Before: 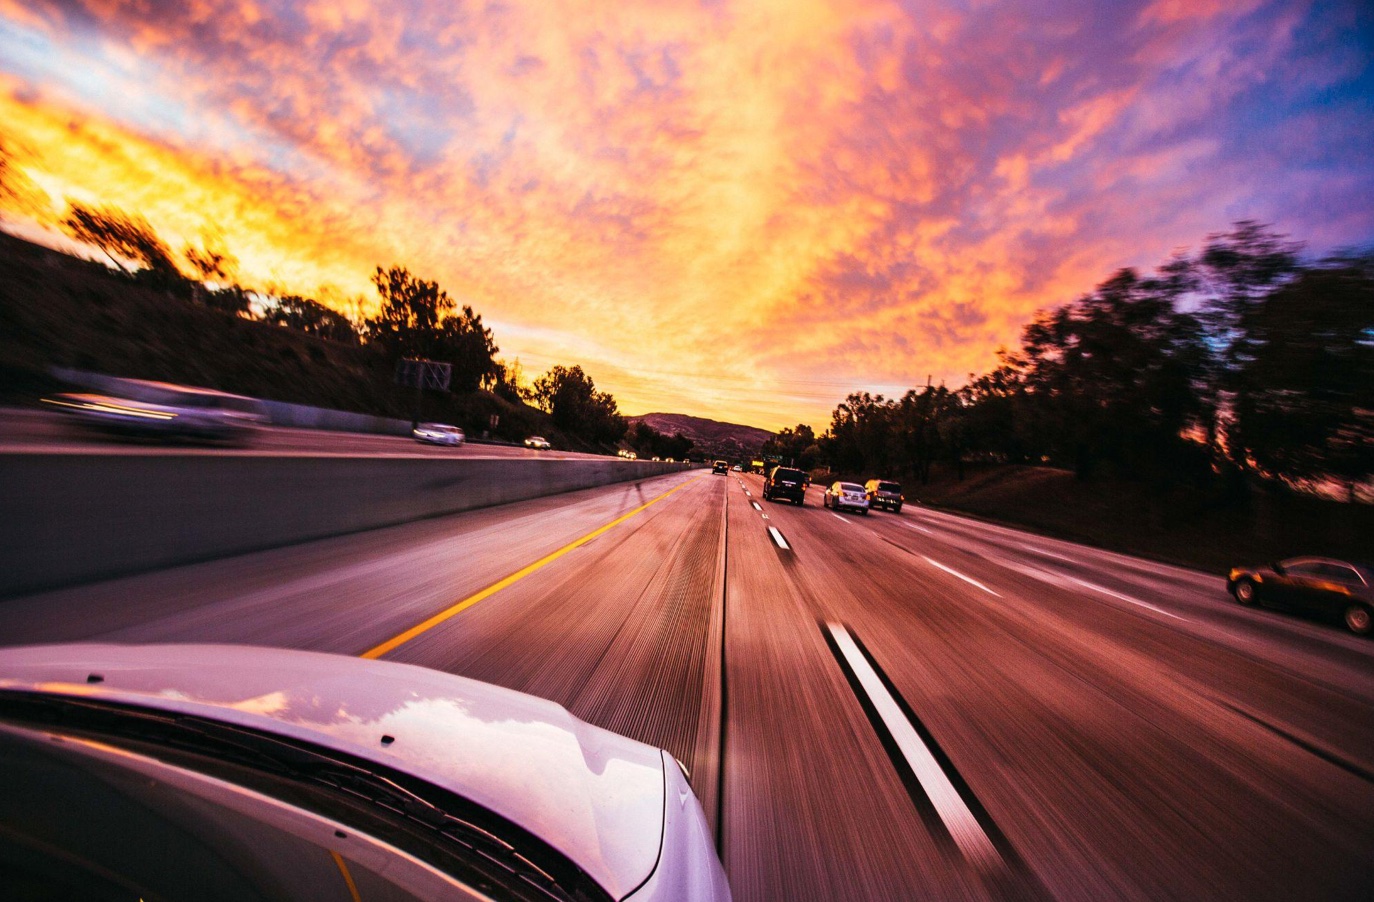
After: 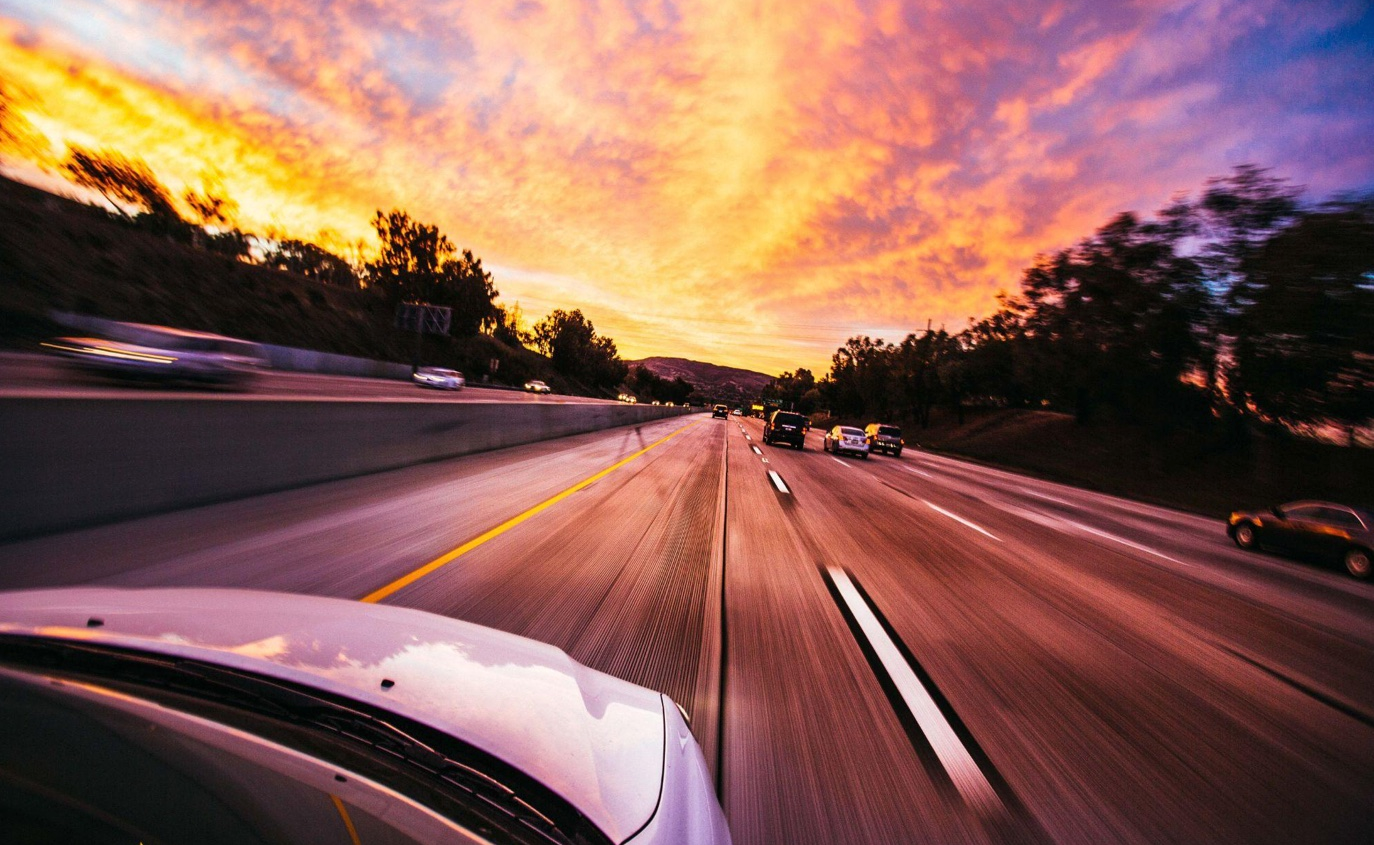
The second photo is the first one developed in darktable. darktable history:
crop and rotate: top 6.25%
local contrast: mode bilateral grid, contrast 10, coarseness 25, detail 110%, midtone range 0.2
